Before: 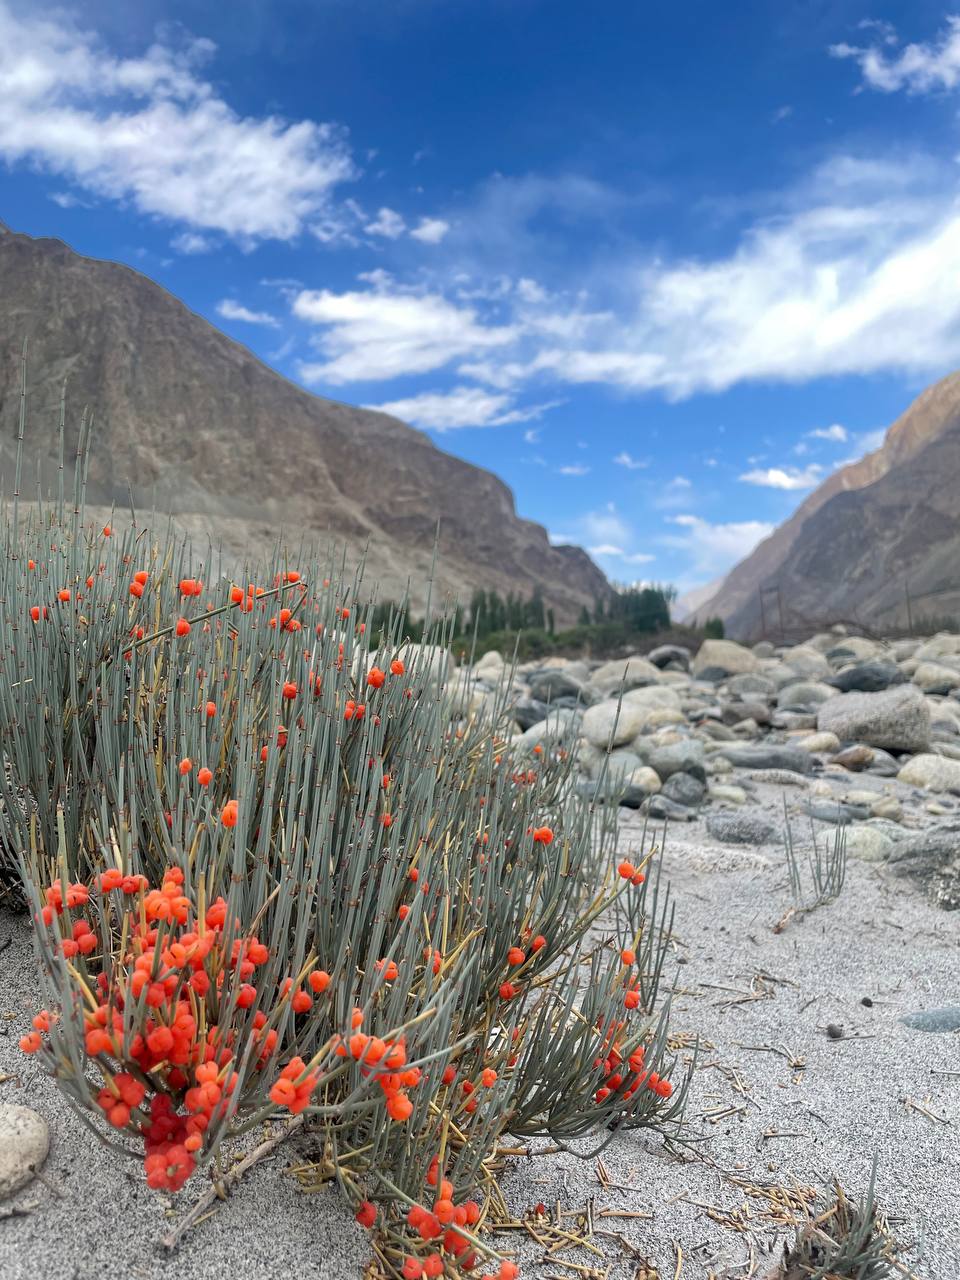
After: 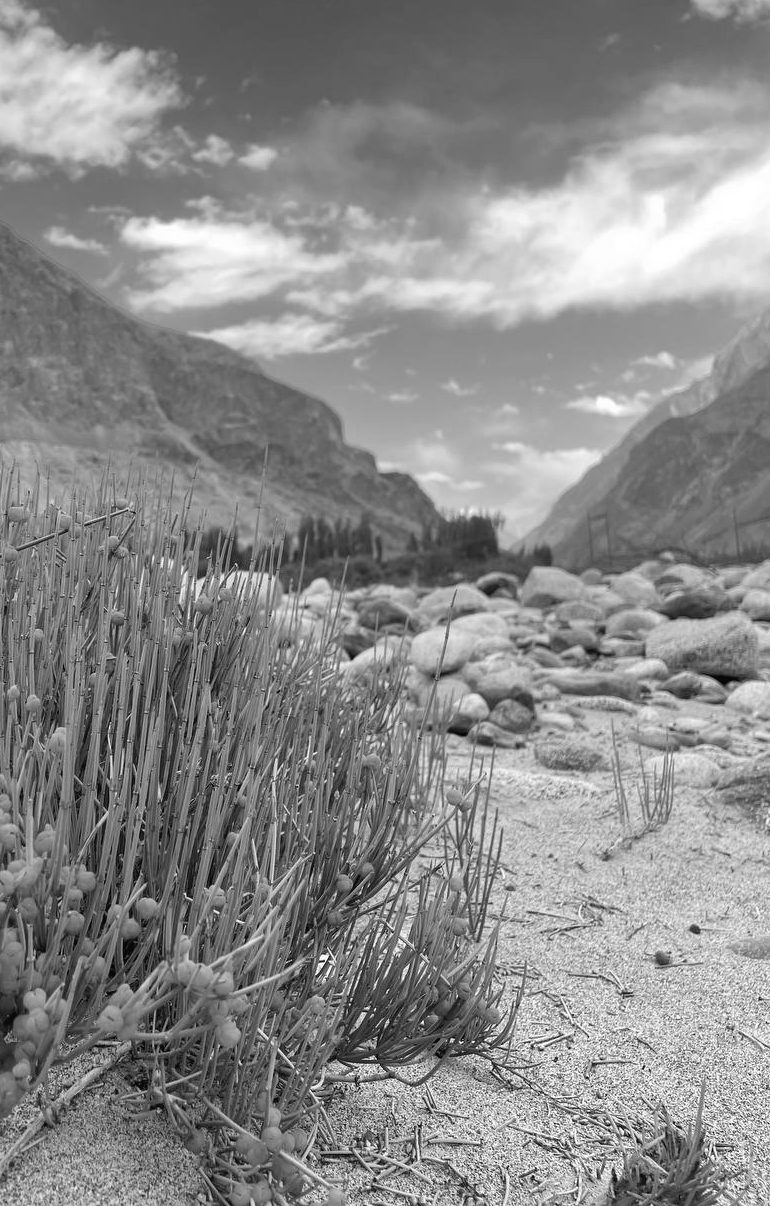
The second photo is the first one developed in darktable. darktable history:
color balance: lift [1, 1.015, 1.004, 0.985], gamma [1, 0.958, 0.971, 1.042], gain [1, 0.956, 0.977, 1.044]
crop and rotate: left 17.959%, top 5.771%, right 1.742%
monochrome: a 1.94, b -0.638
